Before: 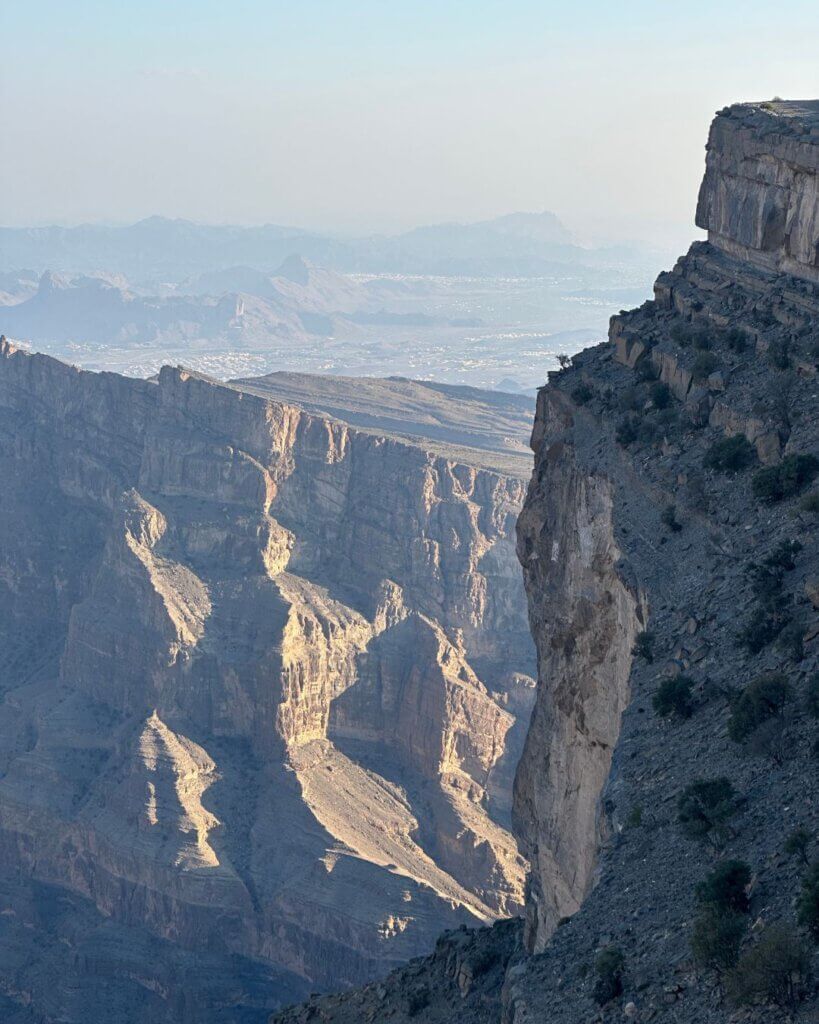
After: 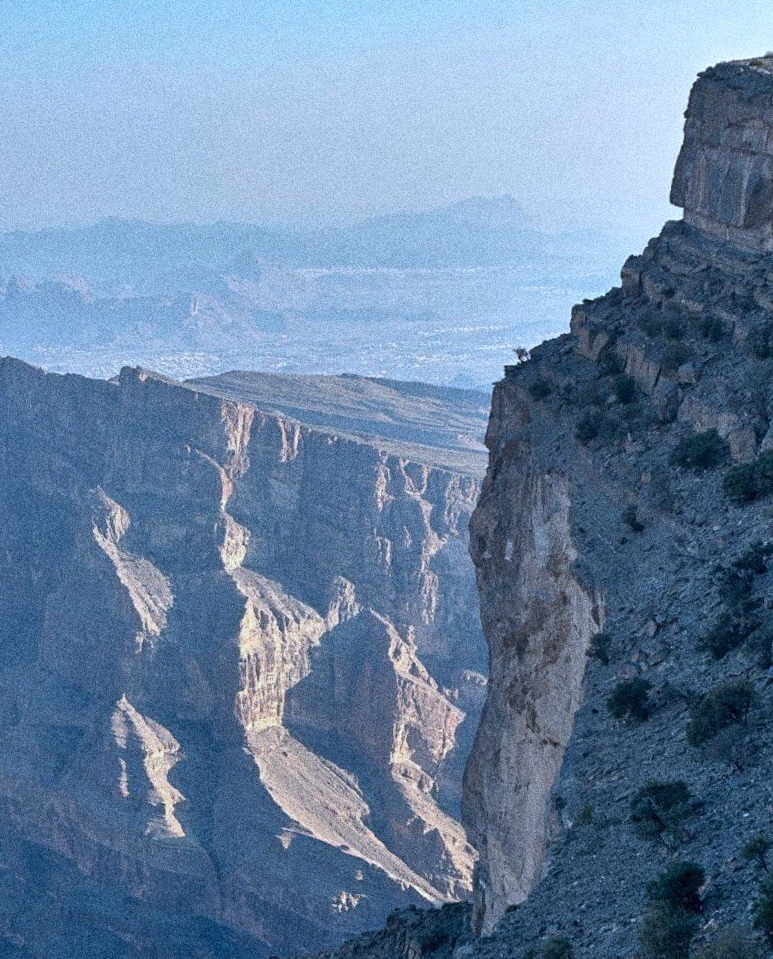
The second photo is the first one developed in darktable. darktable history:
color correction: highlights a* -2.24, highlights b* -18.1
grain: coarseness 14.49 ISO, strength 48.04%, mid-tones bias 35%
white balance: red 0.988, blue 1.017
rotate and perspective: rotation 0.062°, lens shift (vertical) 0.115, lens shift (horizontal) -0.133, crop left 0.047, crop right 0.94, crop top 0.061, crop bottom 0.94
shadows and highlights: soften with gaussian
